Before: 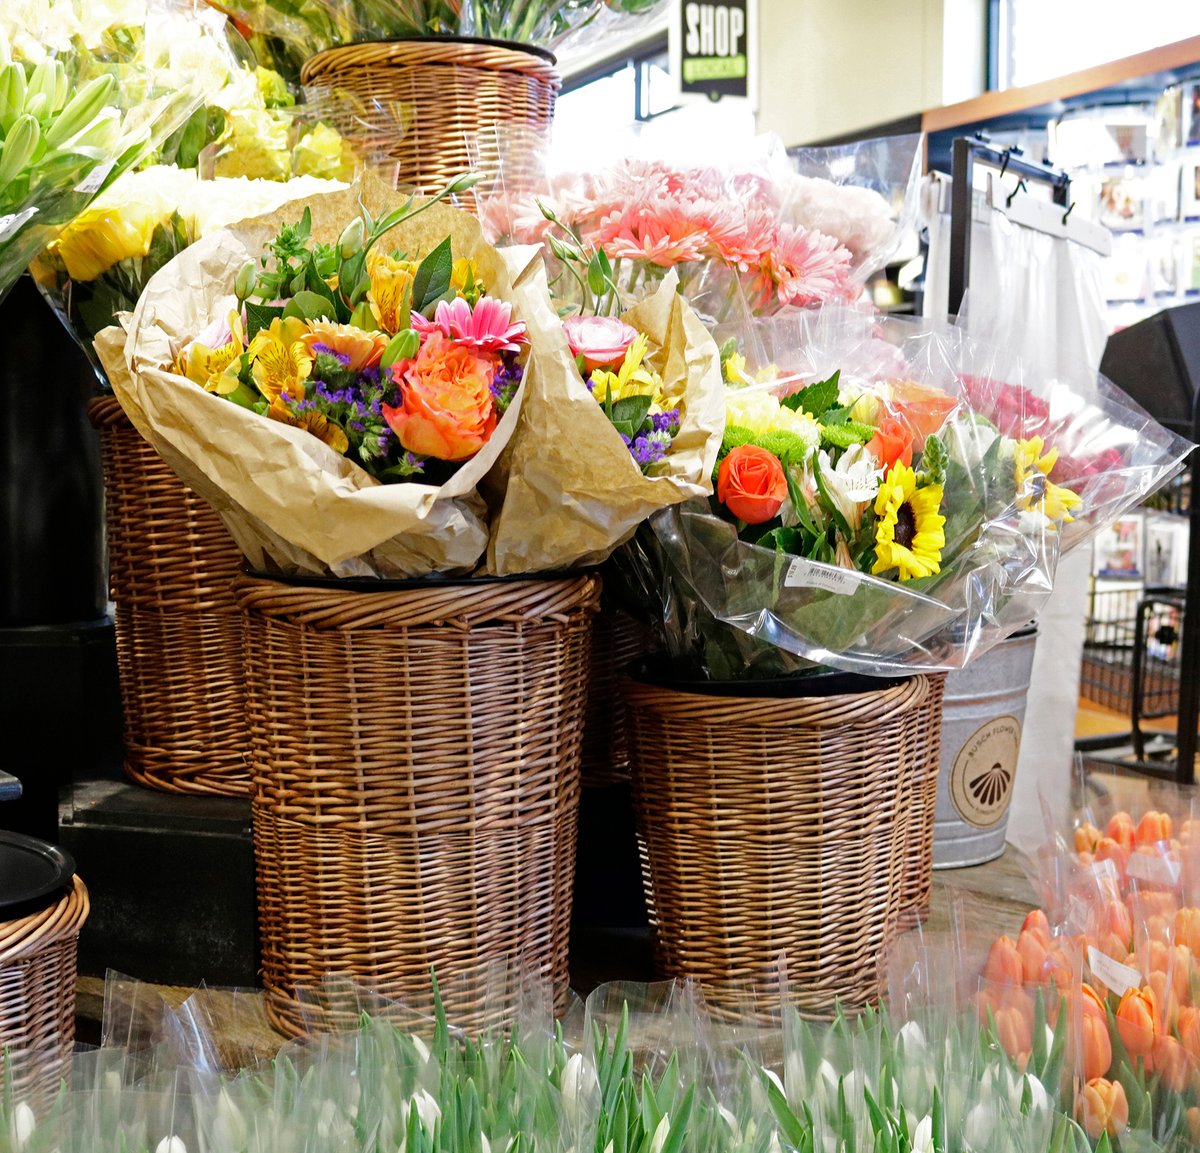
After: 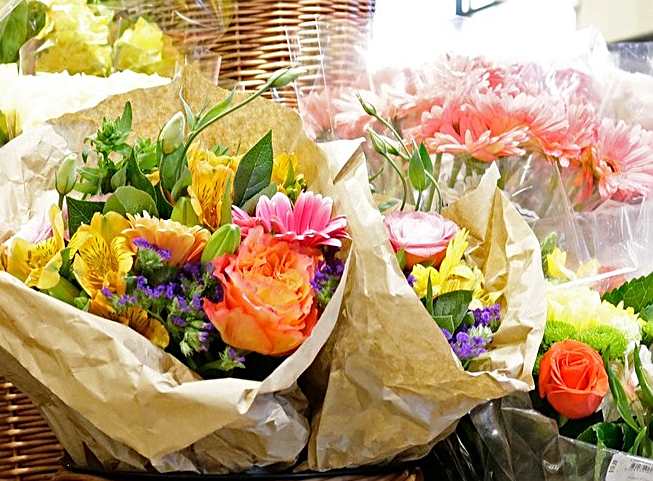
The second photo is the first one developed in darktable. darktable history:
crop: left 14.947%, top 9.166%, right 30.618%, bottom 49.076%
sharpen: on, module defaults
